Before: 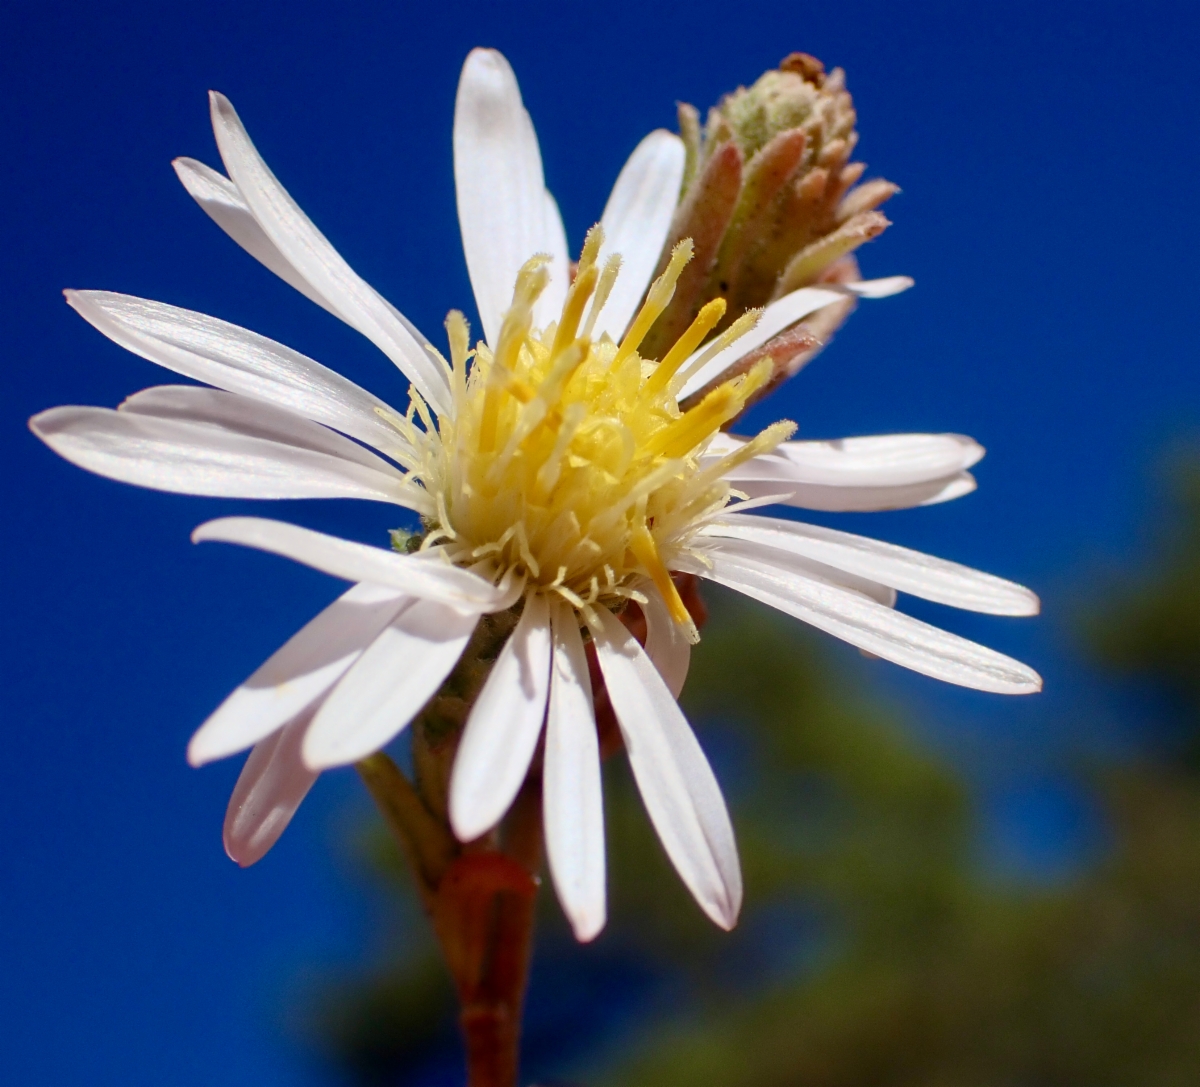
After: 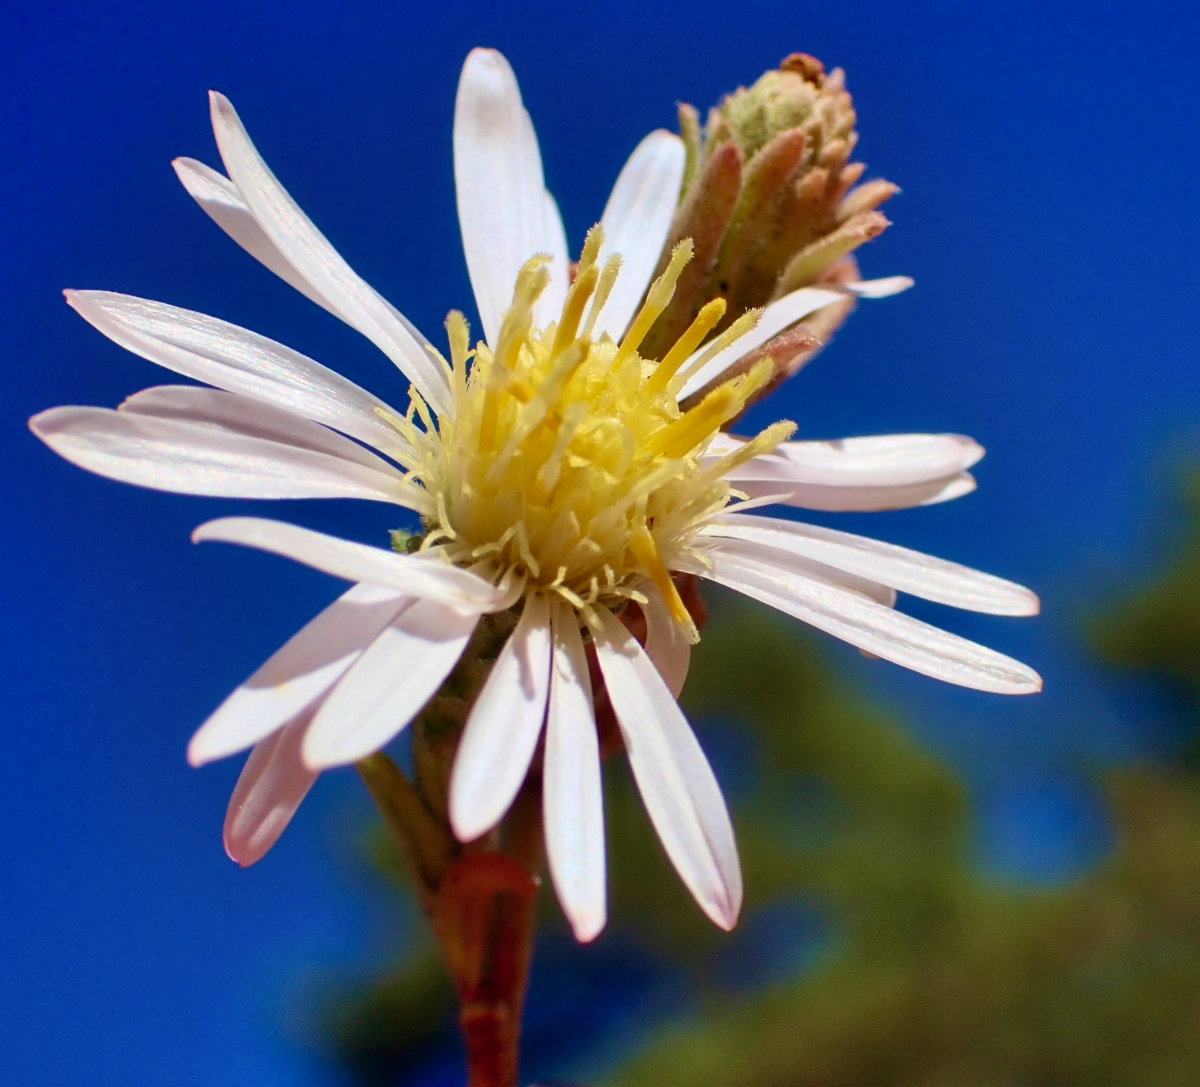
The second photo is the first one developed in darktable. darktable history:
shadows and highlights: soften with gaussian
velvia: strength 40.67%
